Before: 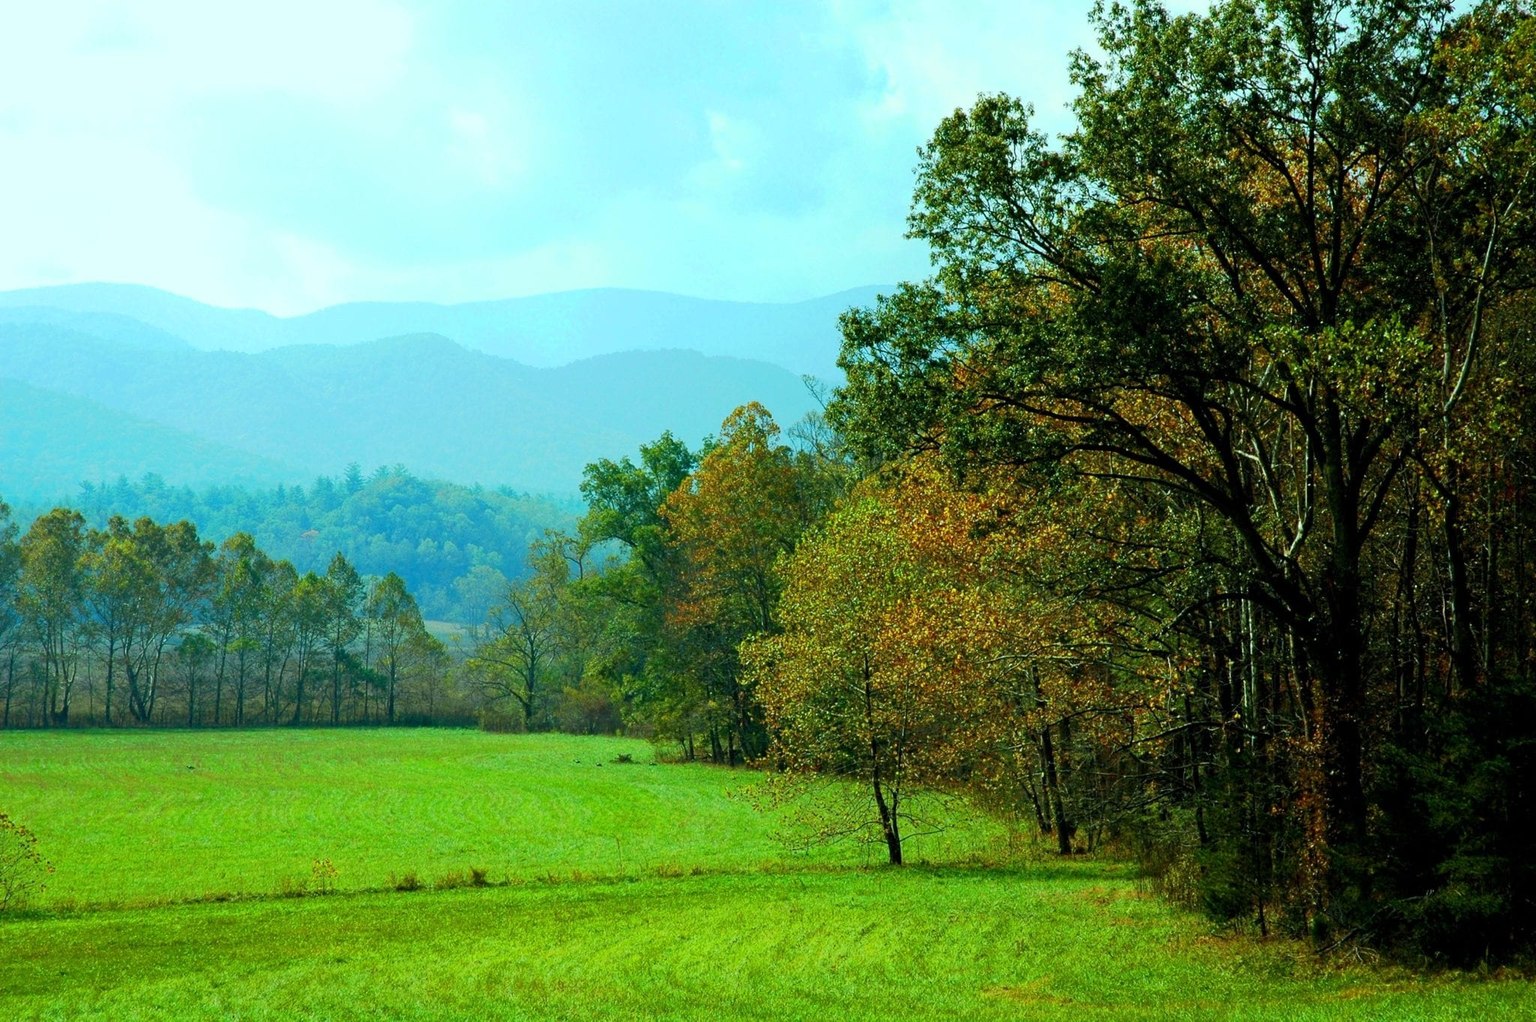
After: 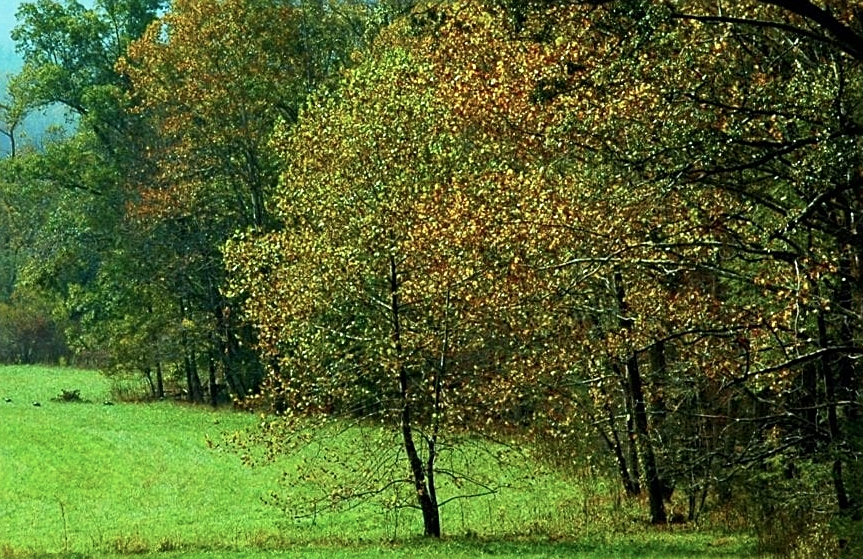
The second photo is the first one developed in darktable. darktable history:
contrast brightness saturation: contrast 0.11, saturation -0.17
crop: left 37.221%, top 45.169%, right 20.63%, bottom 13.777%
exposure: exposure 0.207 EV, compensate highlight preservation false
sharpen: on, module defaults
